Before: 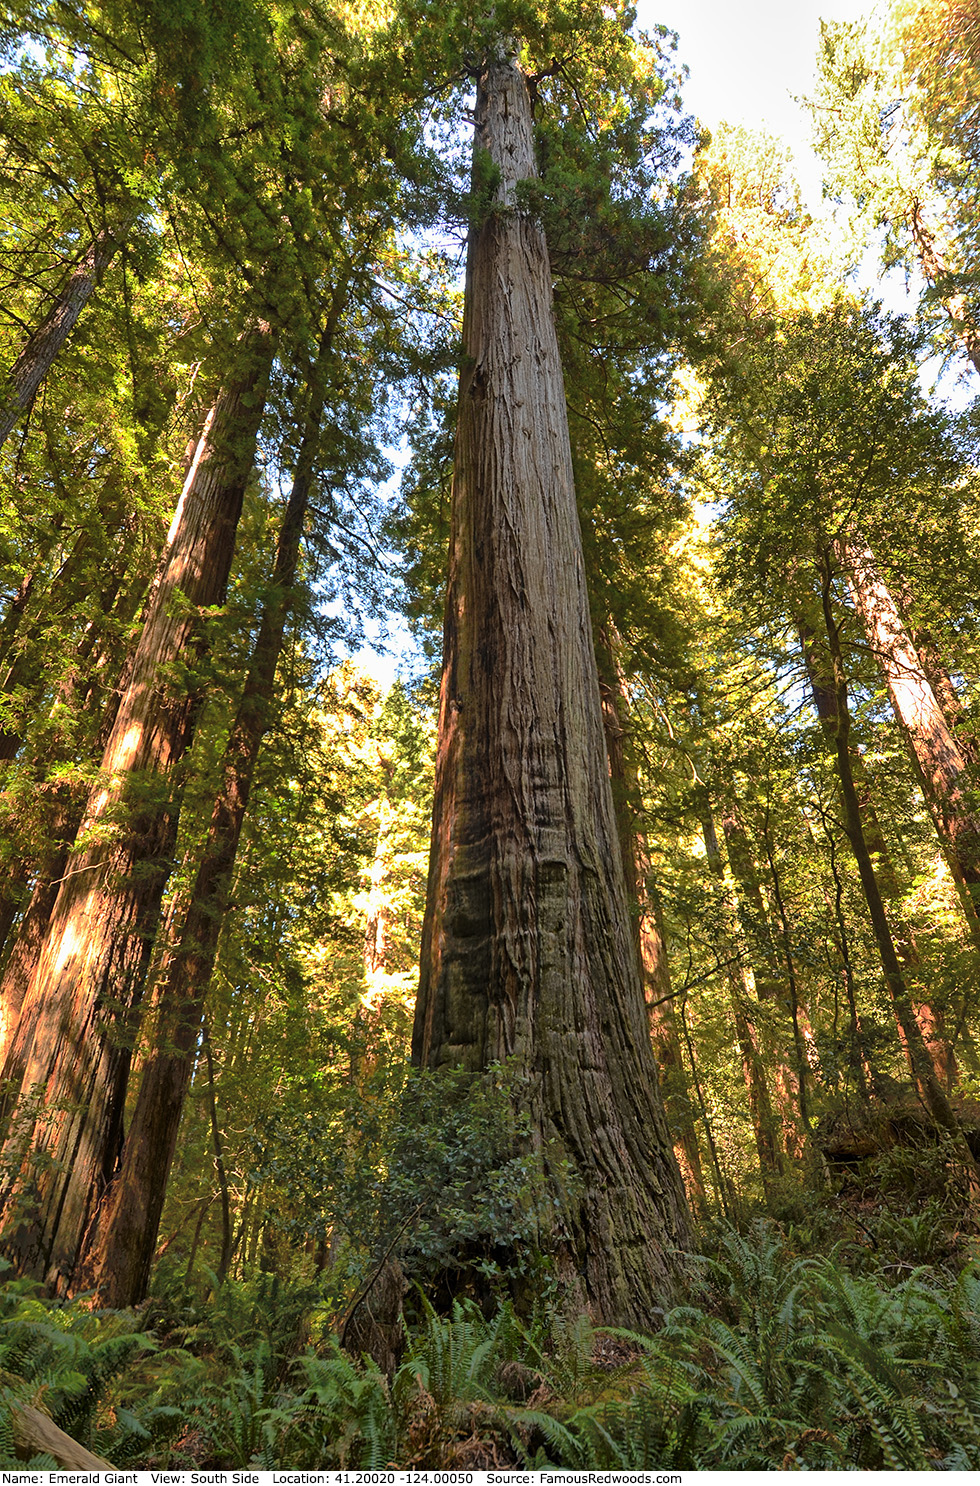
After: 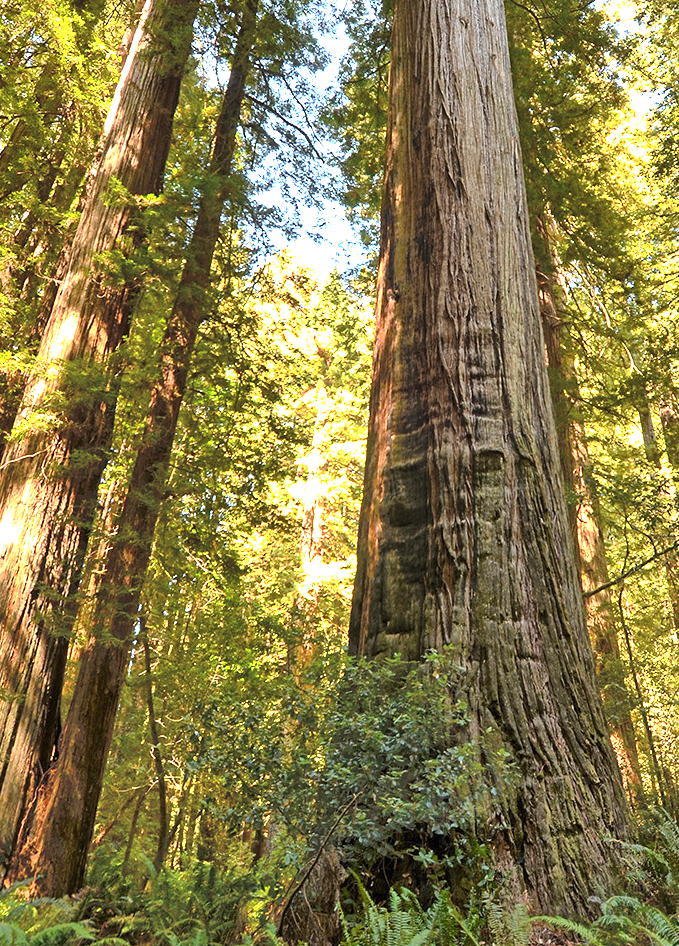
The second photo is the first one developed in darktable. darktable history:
exposure: black level correction 0, exposure 1.2 EV, compensate exposure bias true, compensate highlight preservation false
crop: left 6.488%, top 27.668%, right 24.183%, bottom 8.656%
